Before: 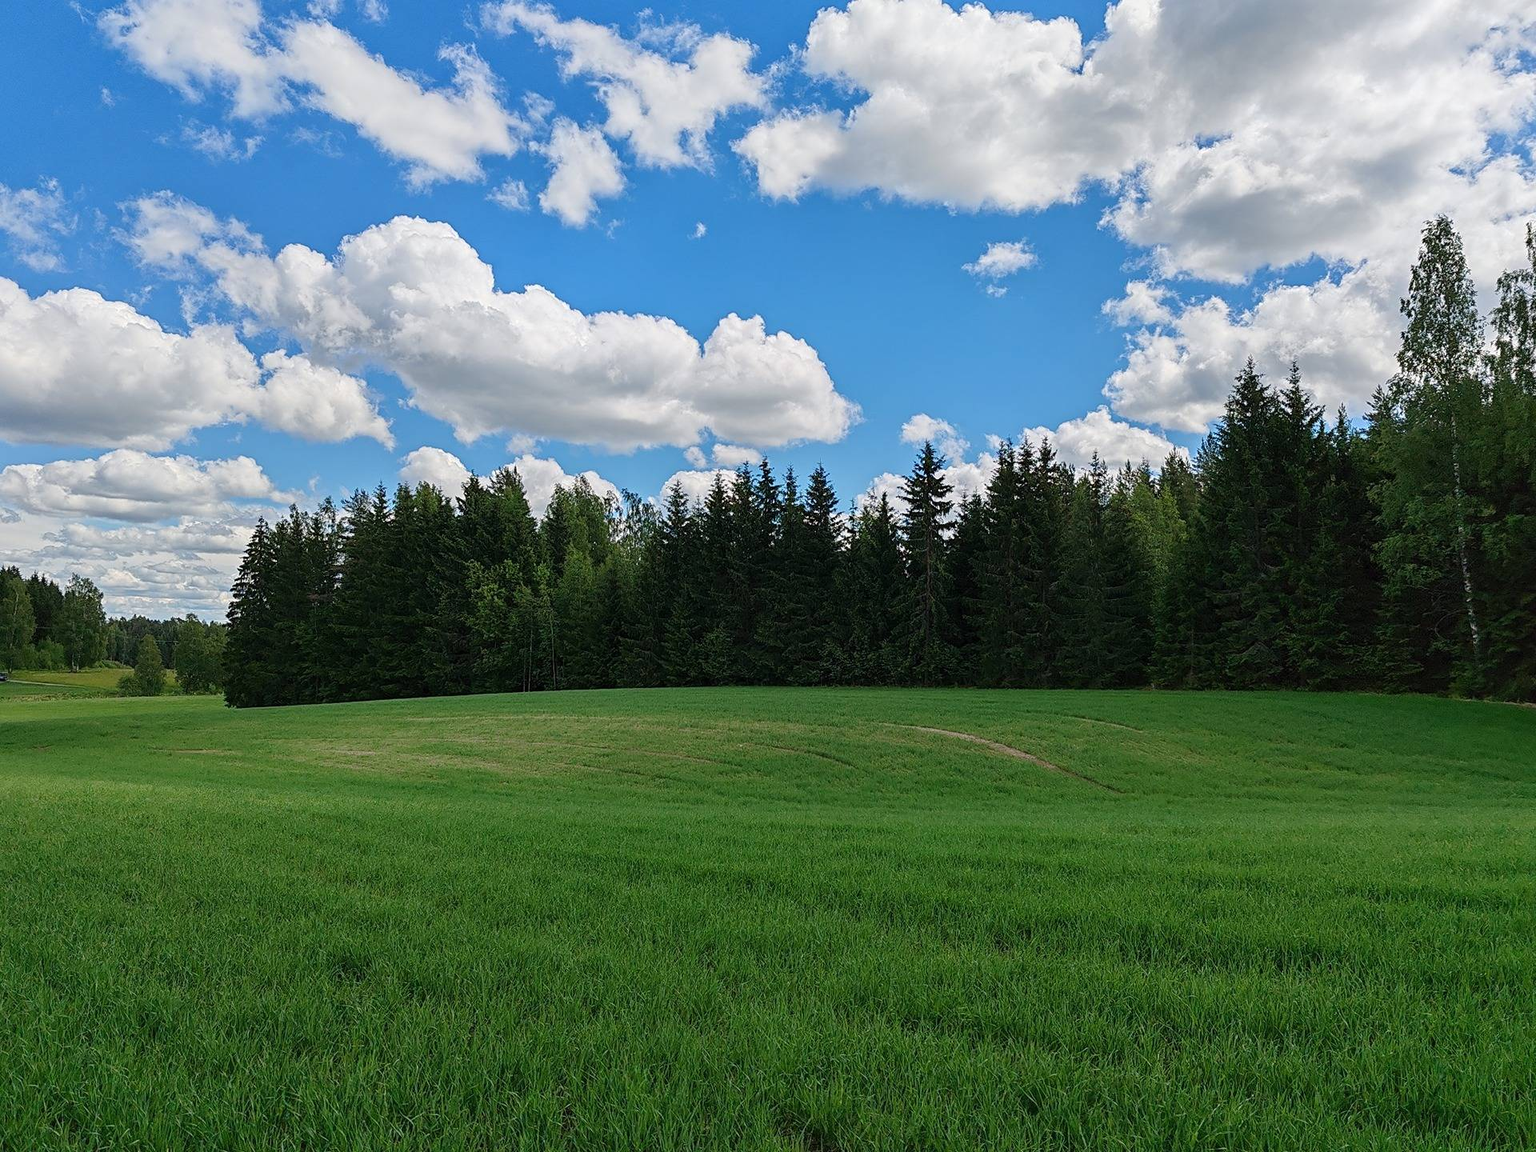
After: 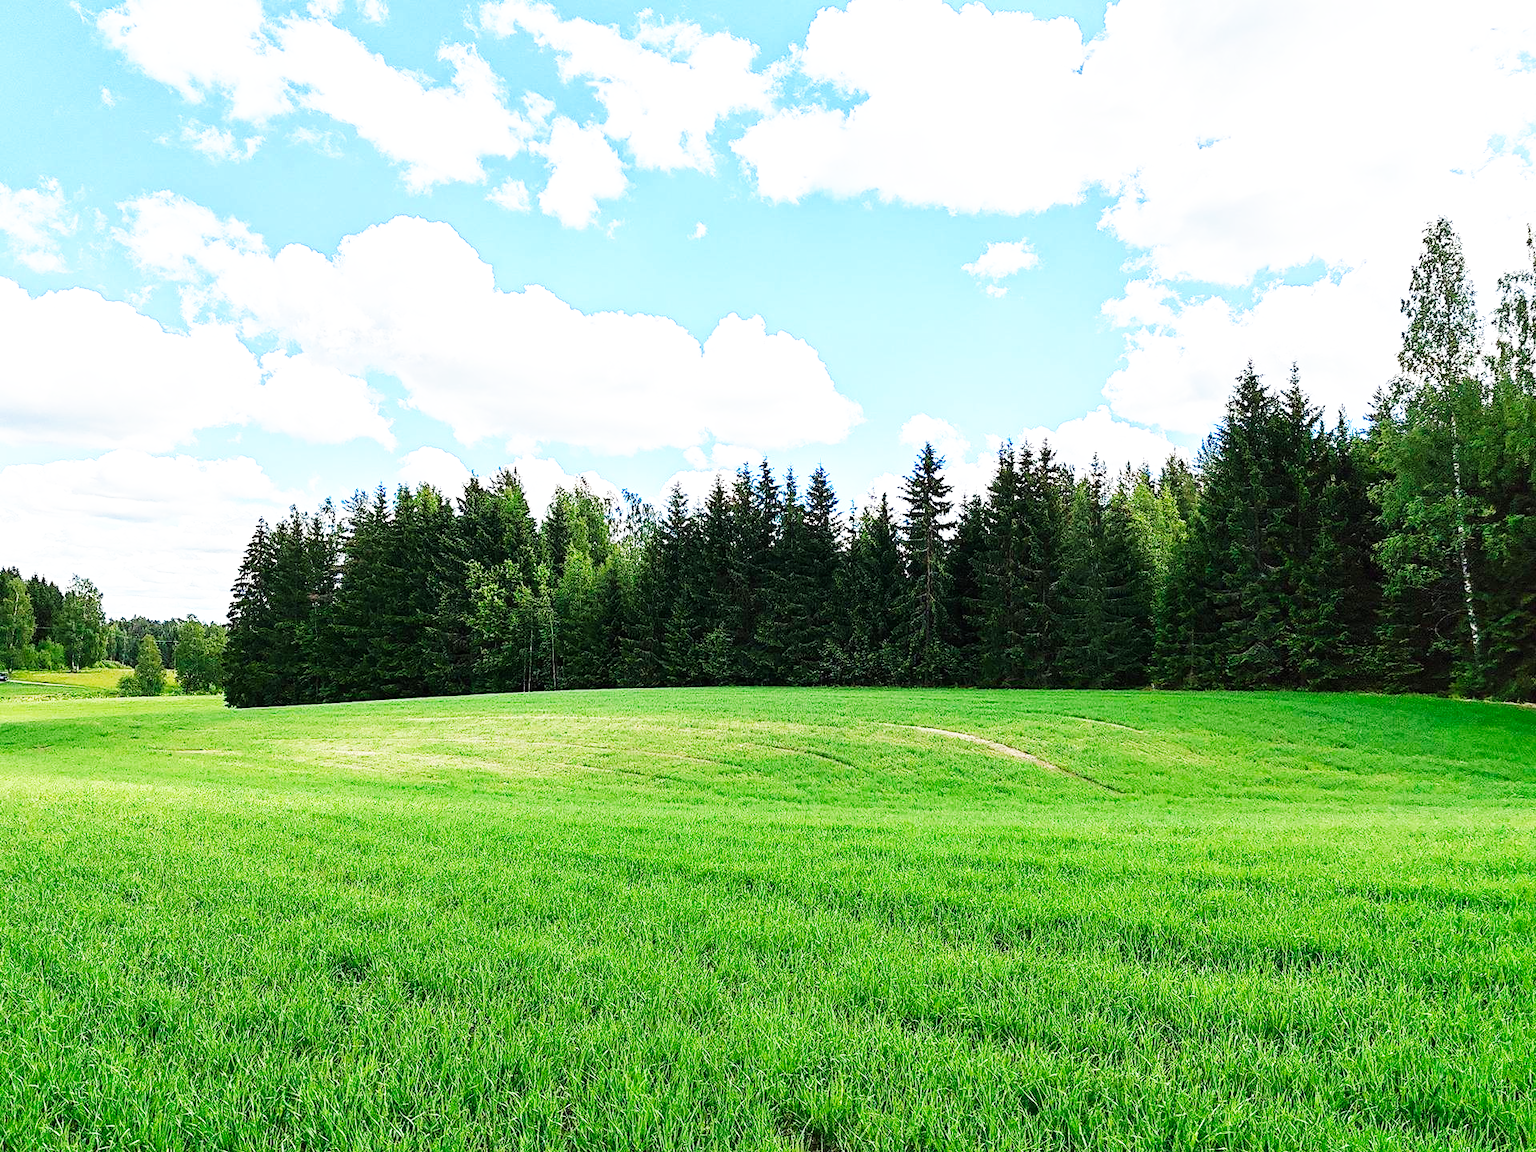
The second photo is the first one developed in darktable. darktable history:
exposure: black level correction 0, exposure 0.9 EV, compensate highlight preservation false
base curve: curves: ch0 [(0, 0) (0.007, 0.004) (0.027, 0.03) (0.046, 0.07) (0.207, 0.54) (0.442, 0.872) (0.673, 0.972) (1, 1)], preserve colors none
